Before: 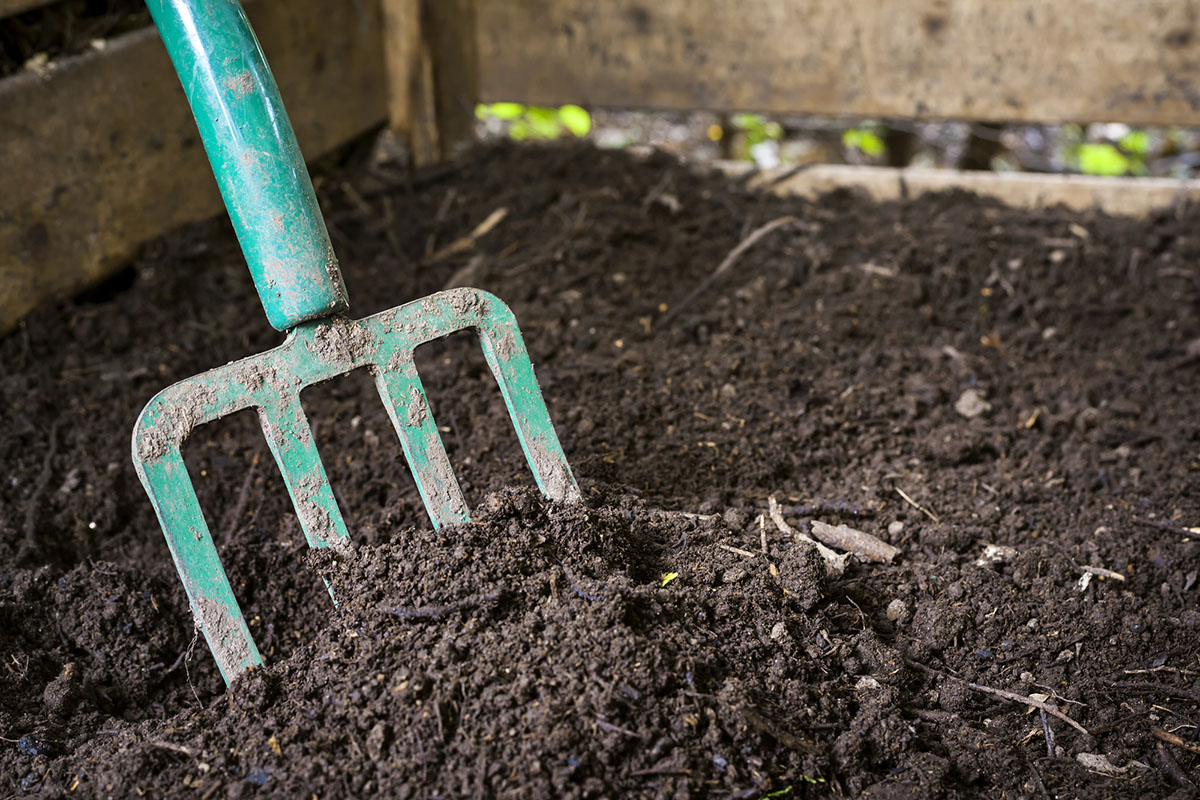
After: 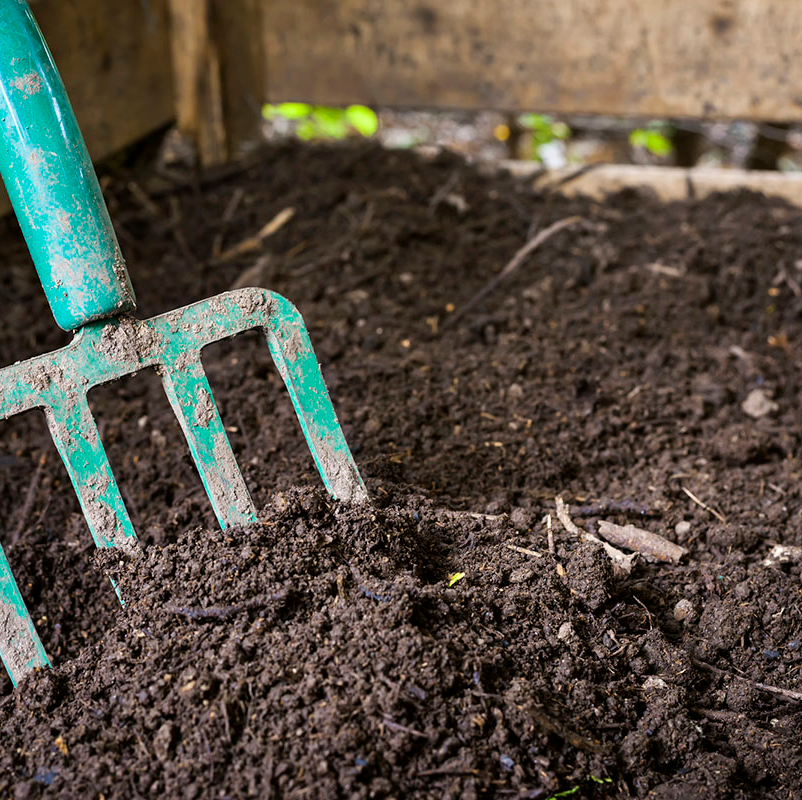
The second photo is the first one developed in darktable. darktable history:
crop and rotate: left 17.799%, right 15.299%
